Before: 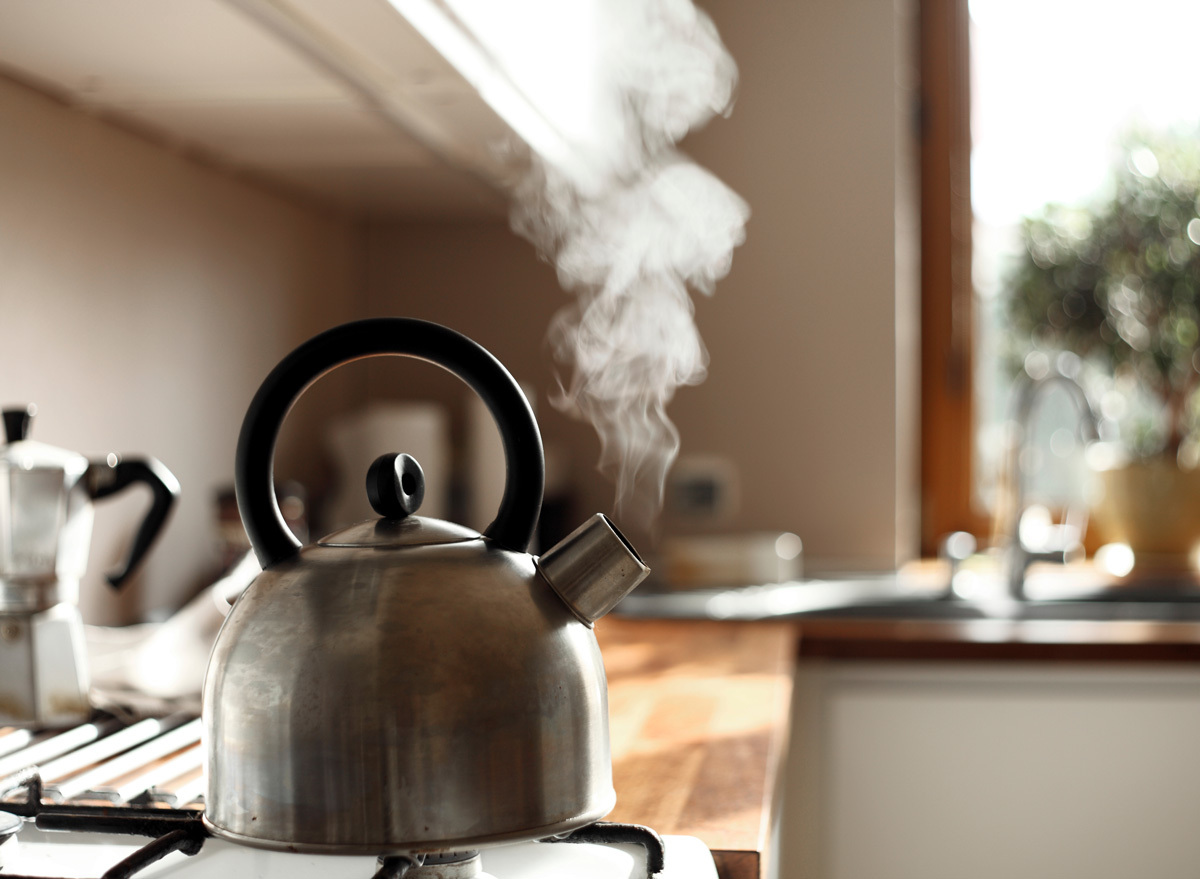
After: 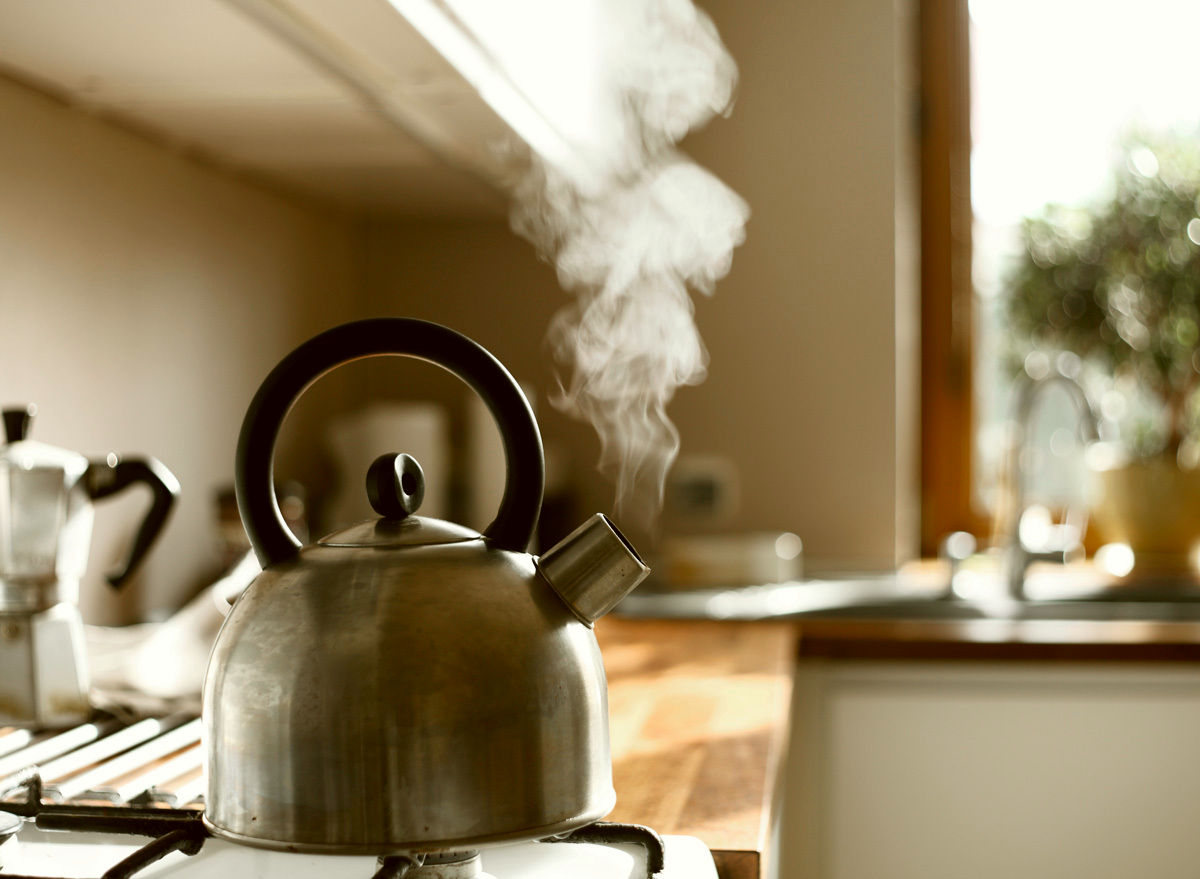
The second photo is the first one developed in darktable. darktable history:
color correction: highlights a* -1.43, highlights b* 10.12, shadows a* 0.395, shadows b* 19.35
white balance: red 0.984, blue 1.059
